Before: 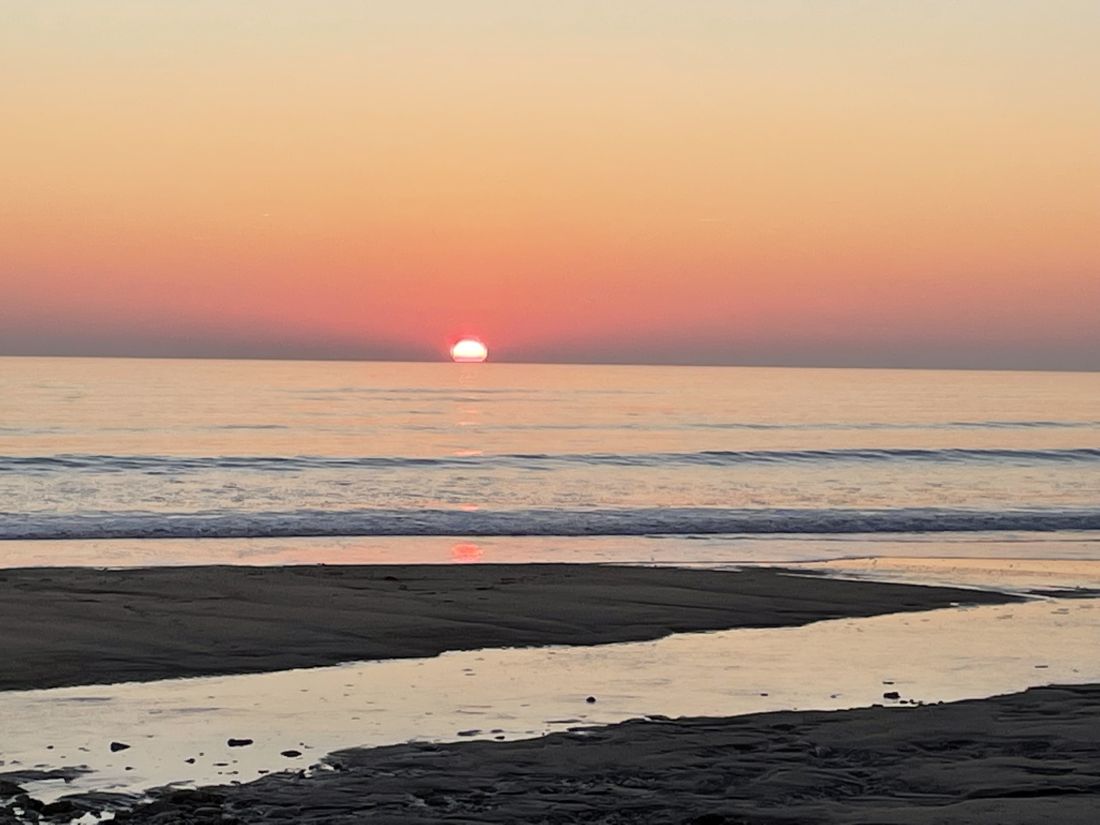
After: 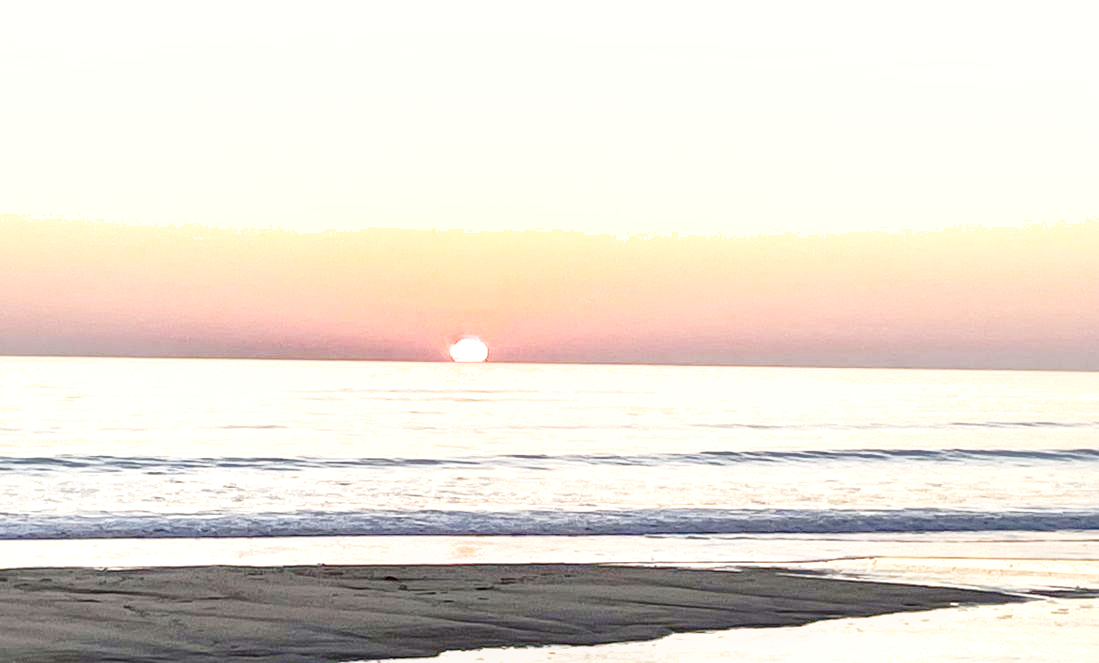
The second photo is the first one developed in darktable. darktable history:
crop: bottom 19.633%
base curve: curves: ch0 [(0, 0) (0.028, 0.03) (0.121, 0.232) (0.46, 0.748) (0.859, 0.968) (1, 1)], preserve colors none
exposure: exposure 1.159 EV, compensate exposure bias true, compensate highlight preservation false
local contrast: detail 130%
color zones: curves: ch0 [(0, 0.5) (0.143, 0.5) (0.286, 0.5) (0.429, 0.495) (0.571, 0.437) (0.714, 0.44) (0.857, 0.496) (1, 0.5)]
shadows and highlights: on, module defaults
